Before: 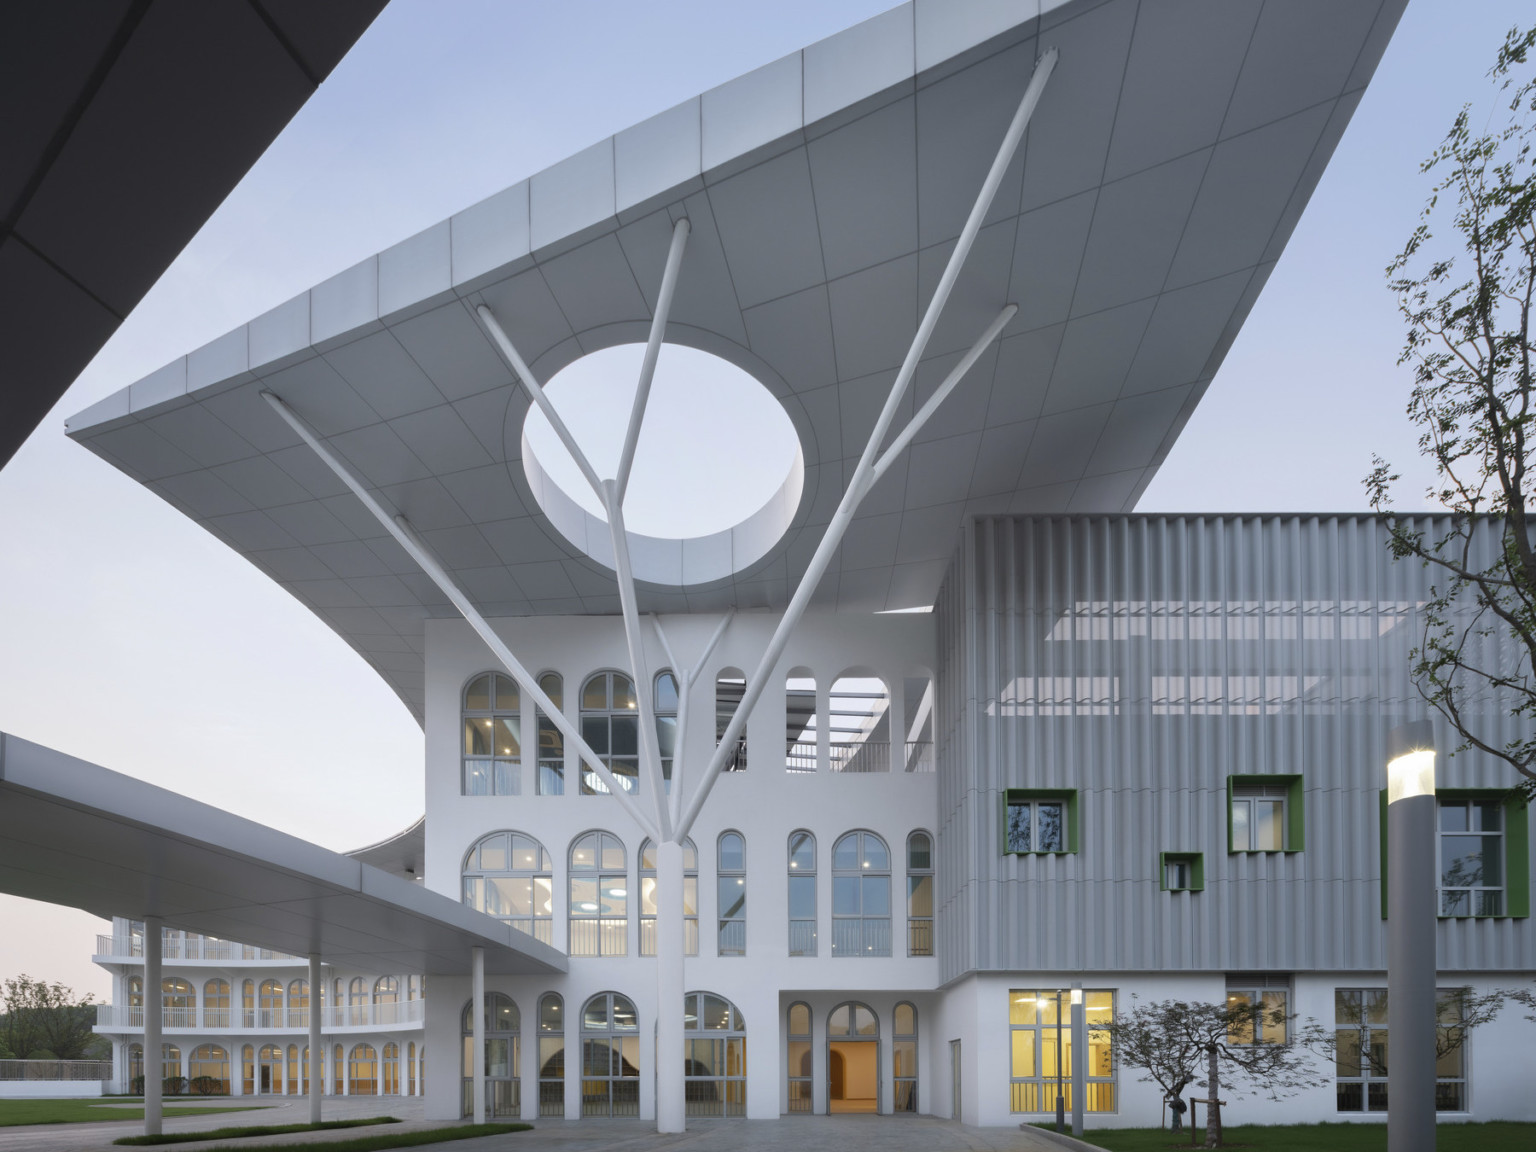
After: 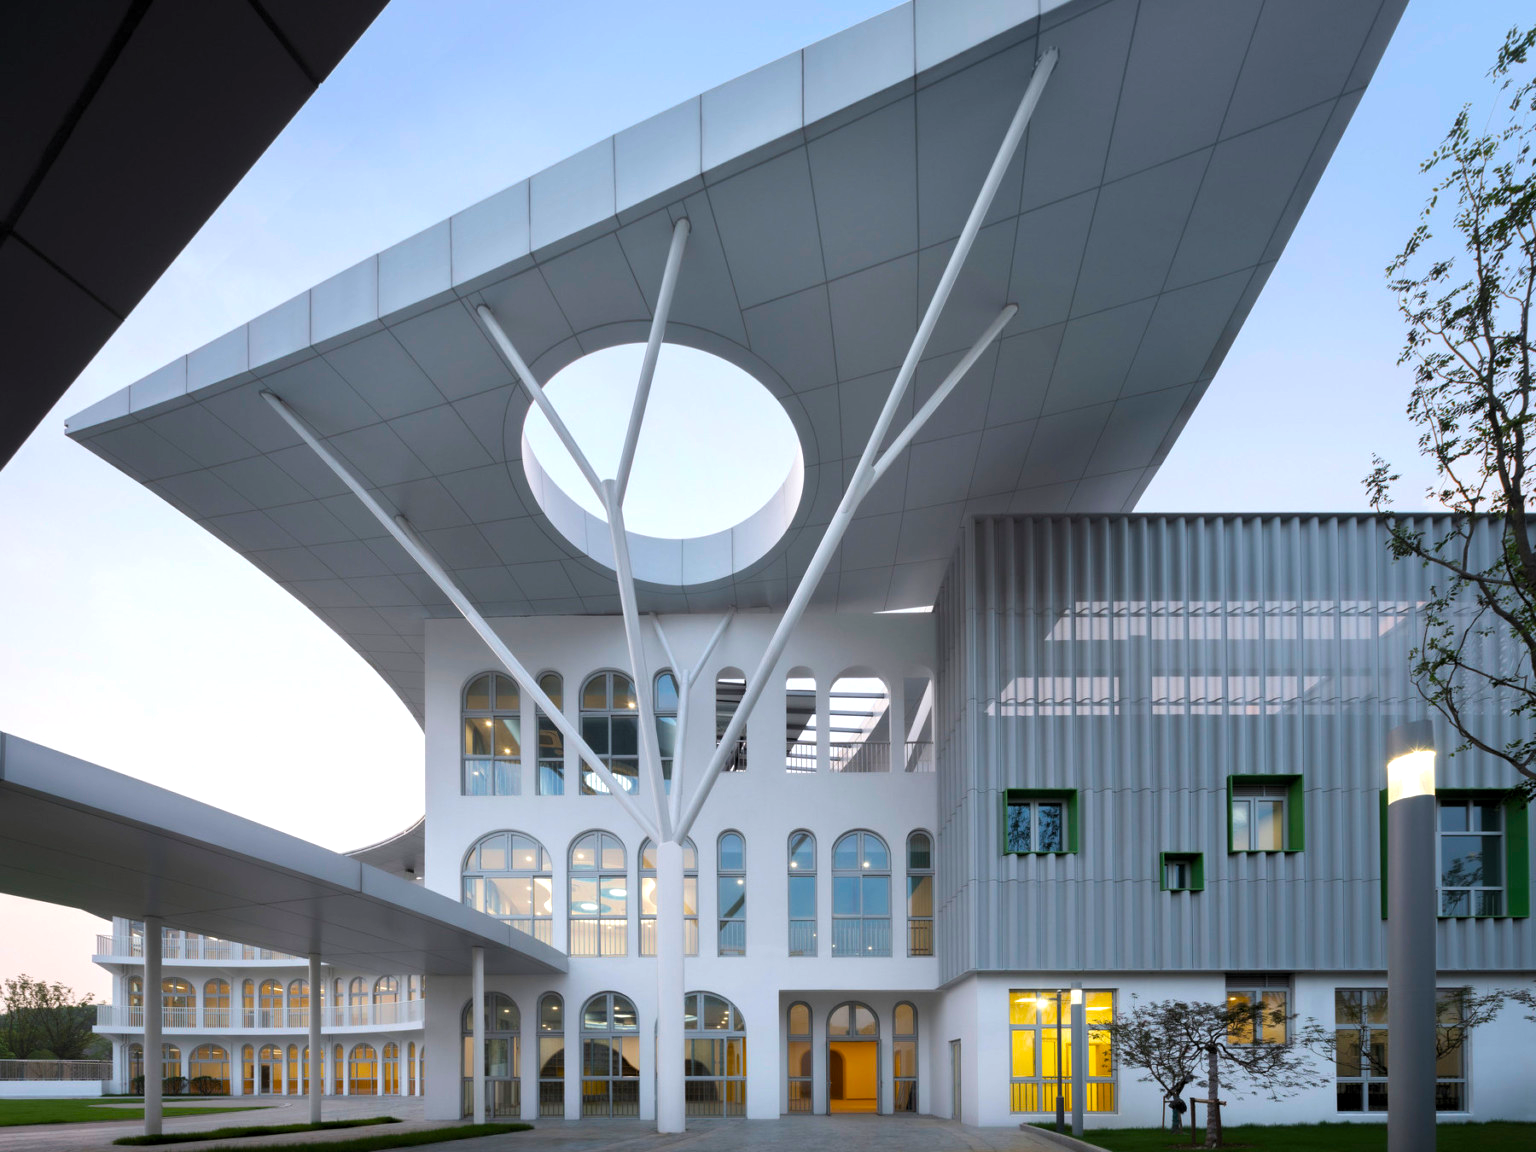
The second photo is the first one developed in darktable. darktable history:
white balance: emerald 1
levels: levels [0.052, 0.496, 0.908]
color balance rgb: linear chroma grading › global chroma 15%, perceptual saturation grading › global saturation 30%
